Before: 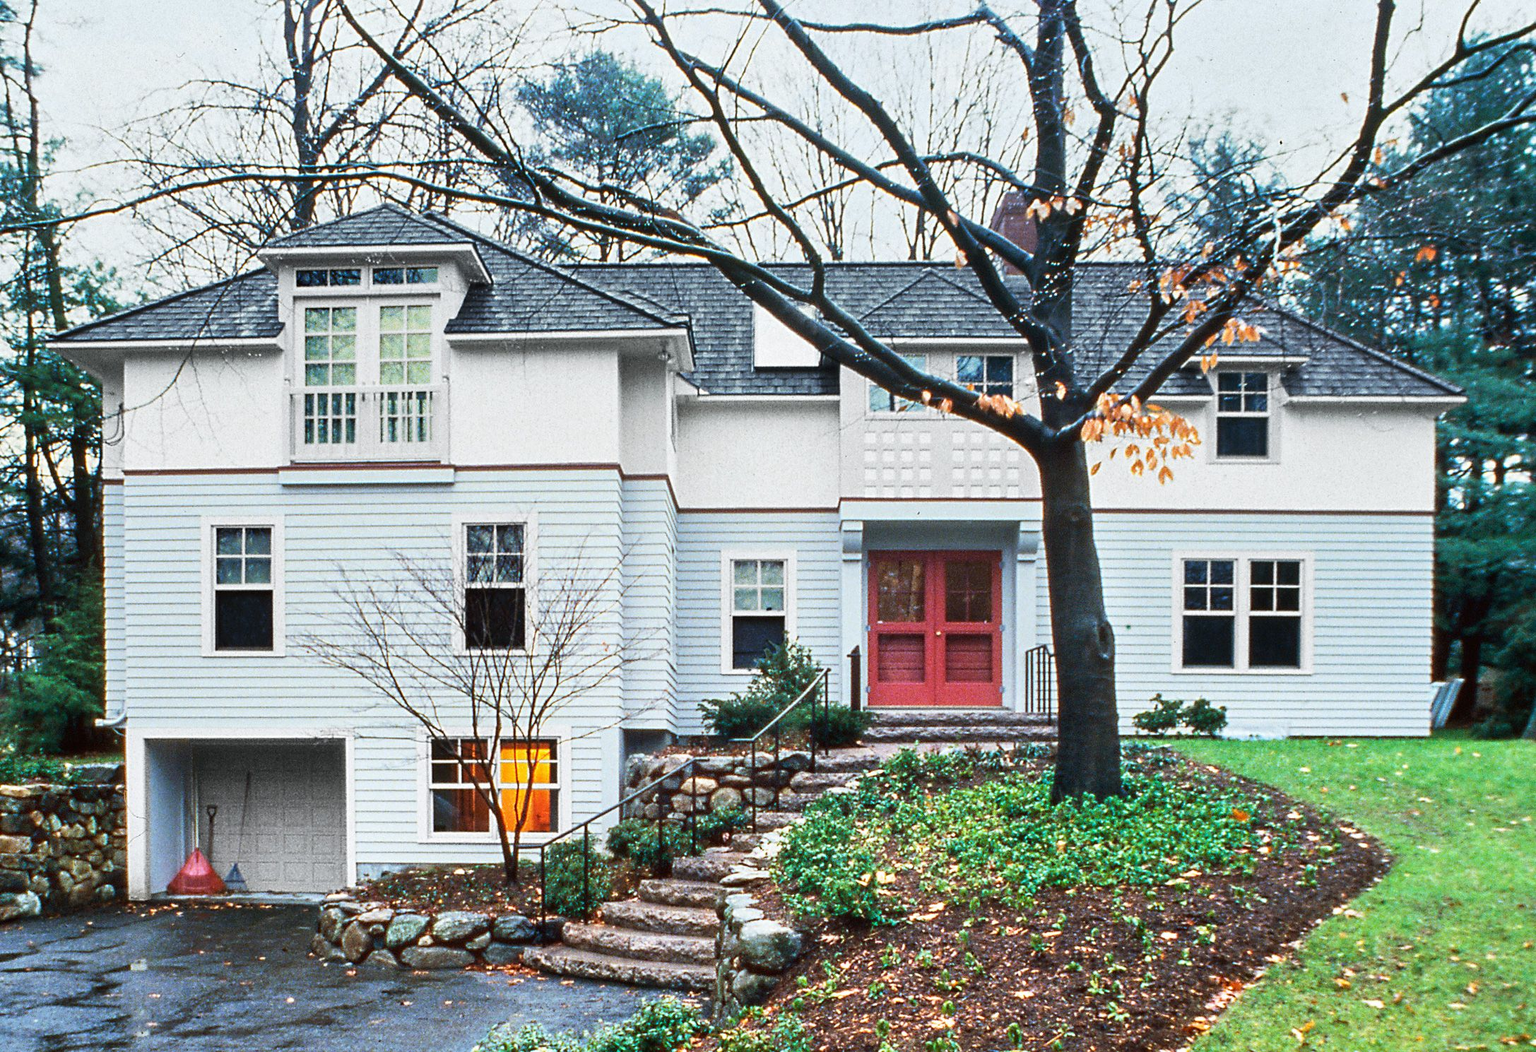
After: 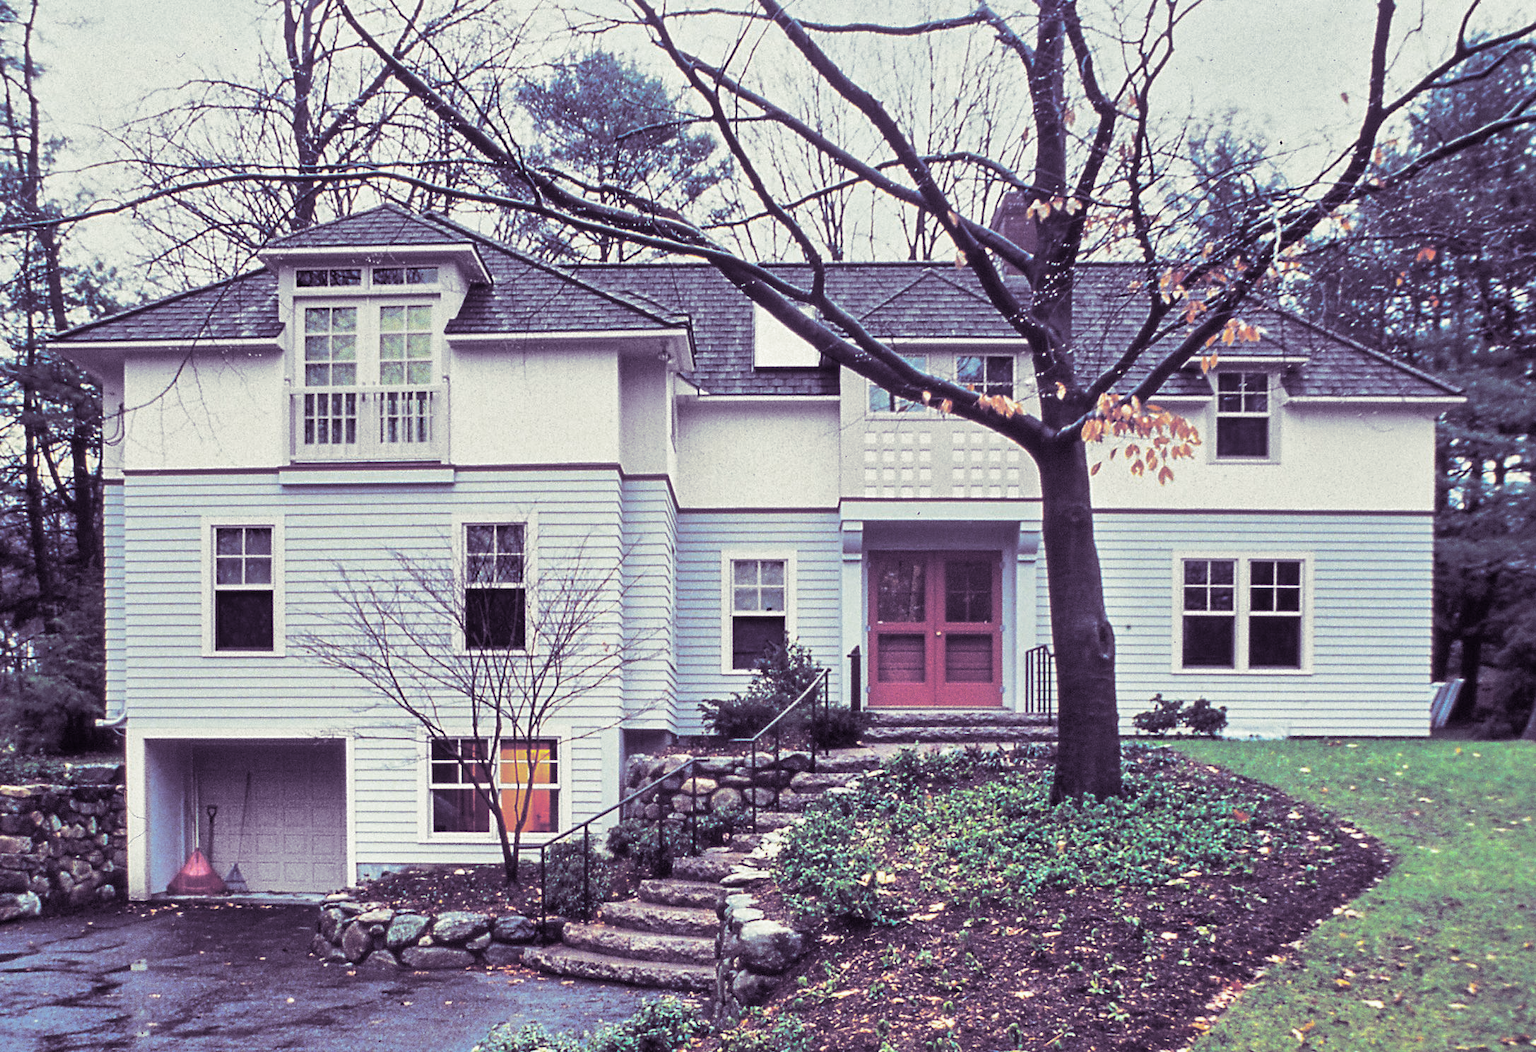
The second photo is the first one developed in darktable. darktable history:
shadows and highlights: on, module defaults
split-toning: shadows › hue 266.4°, shadows › saturation 0.4, highlights › hue 61.2°, highlights › saturation 0.3, compress 0%
color balance rgb: global vibrance 0.5%
